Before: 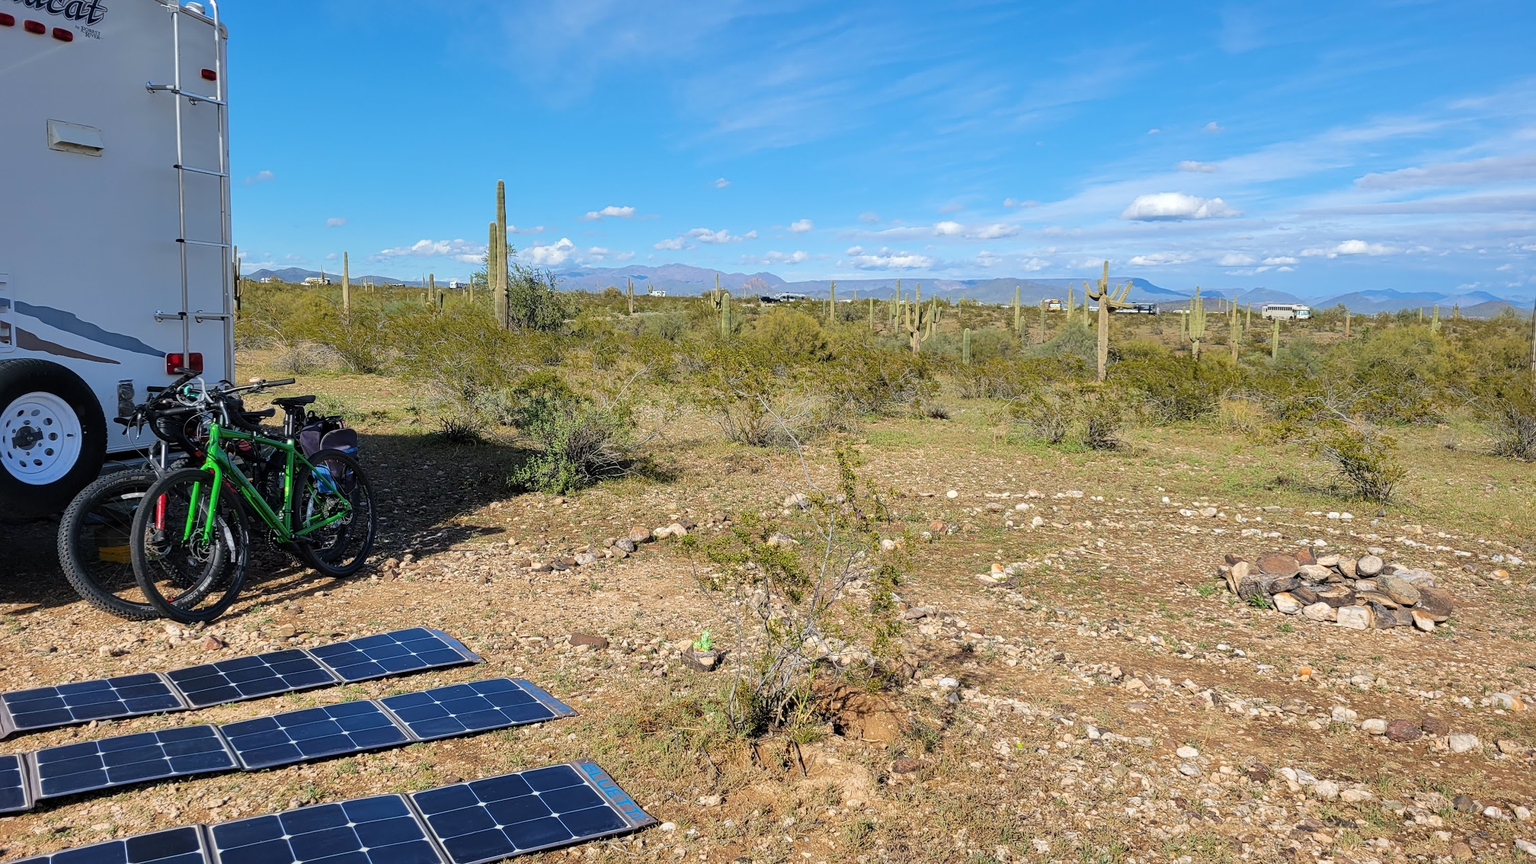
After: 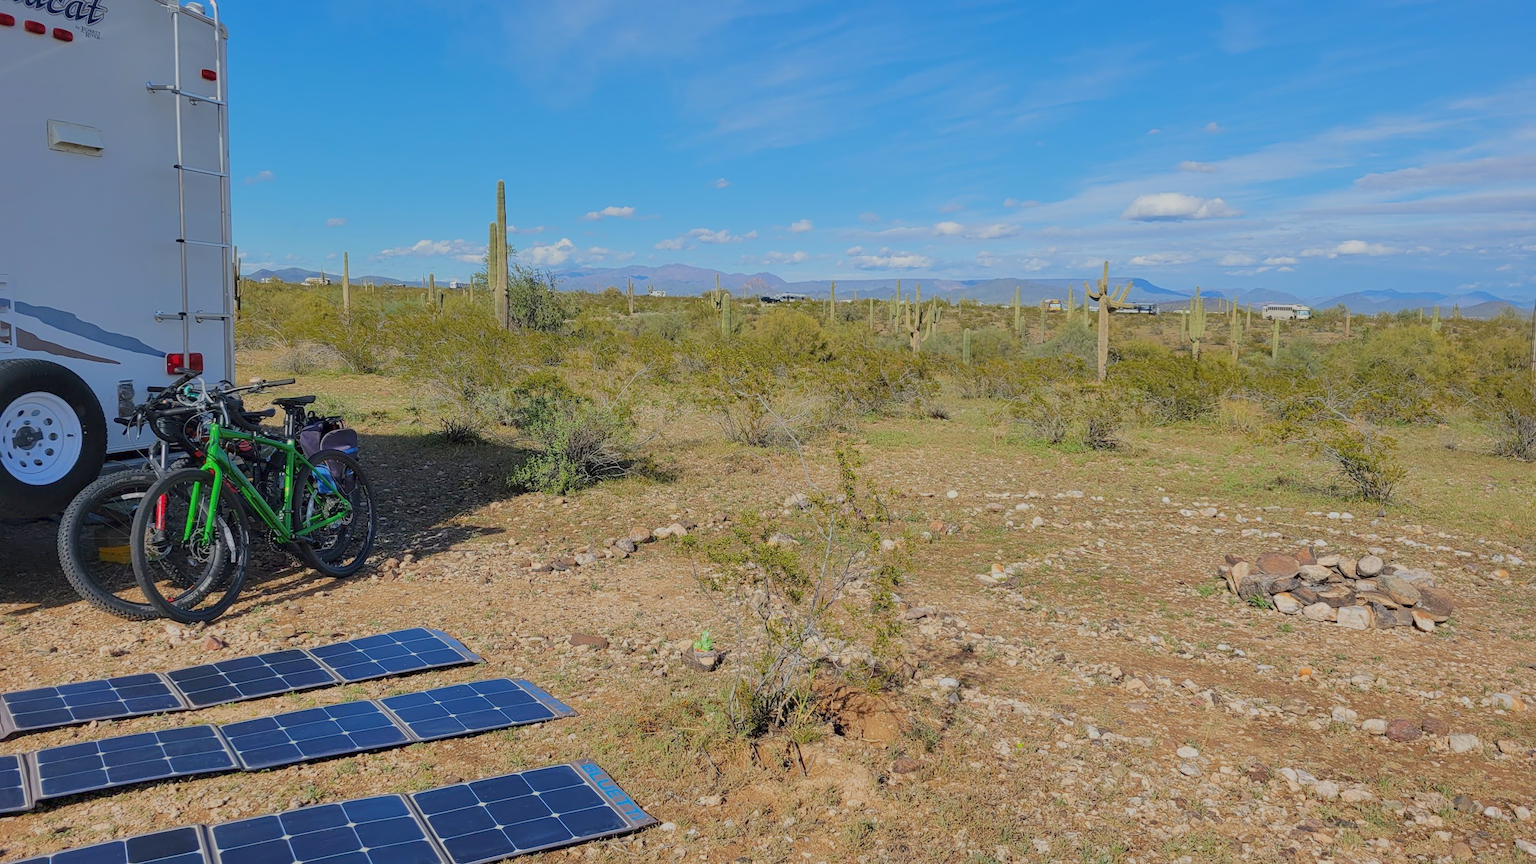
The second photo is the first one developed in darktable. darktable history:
color balance rgb: perceptual saturation grading › global saturation 0.693%, contrast -29.994%
